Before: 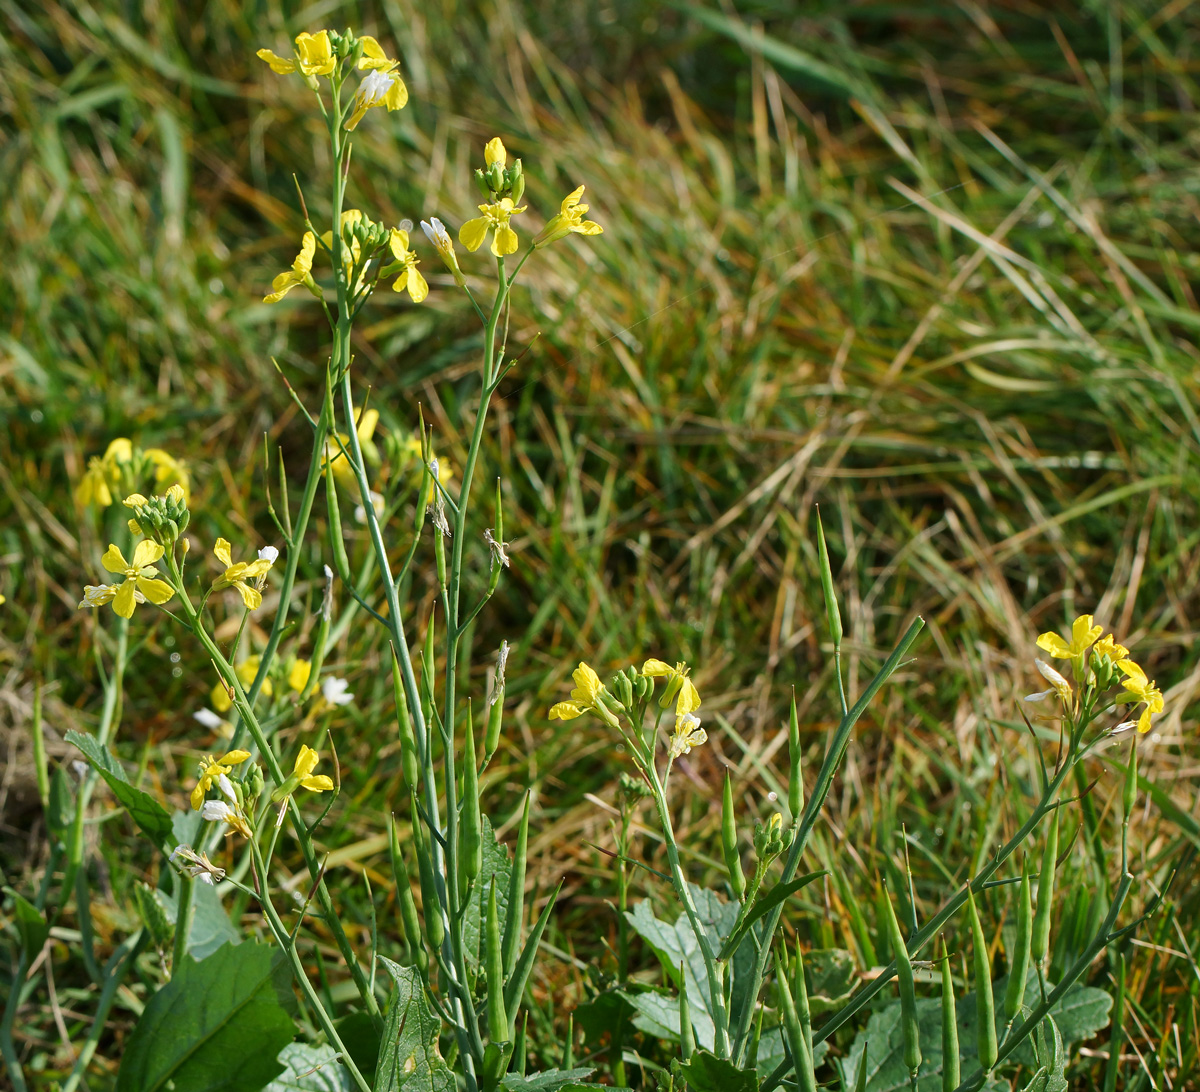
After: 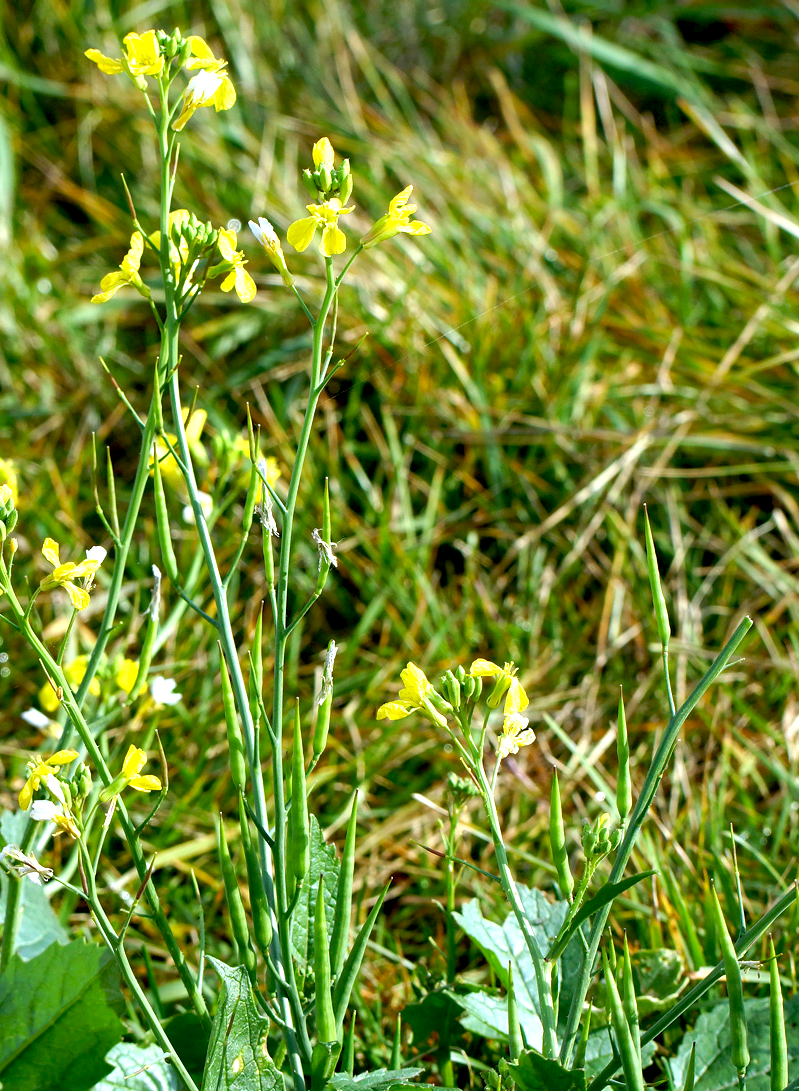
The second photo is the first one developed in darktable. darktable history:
crop and rotate: left 14.385%, right 18.948%
exposure: black level correction 0.01, exposure 1 EV, compensate highlight preservation false
white balance: red 0.924, blue 1.095
shadows and highlights: soften with gaussian
